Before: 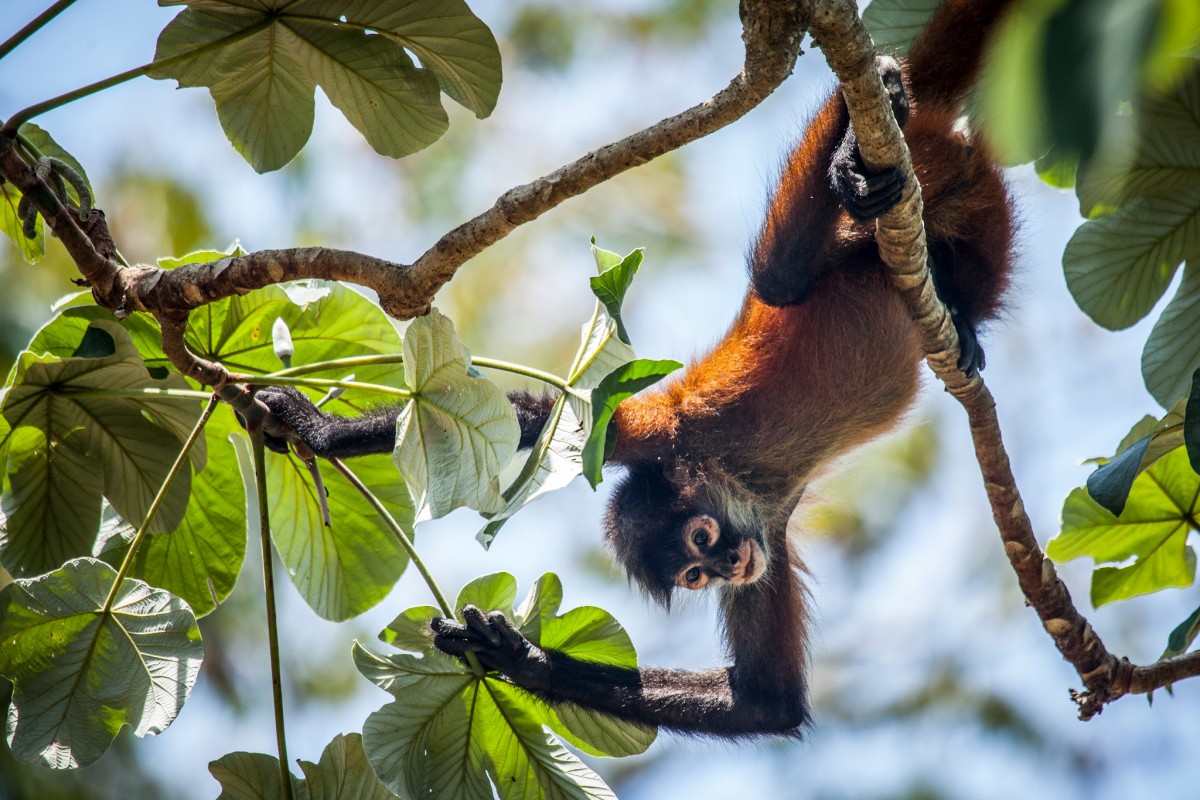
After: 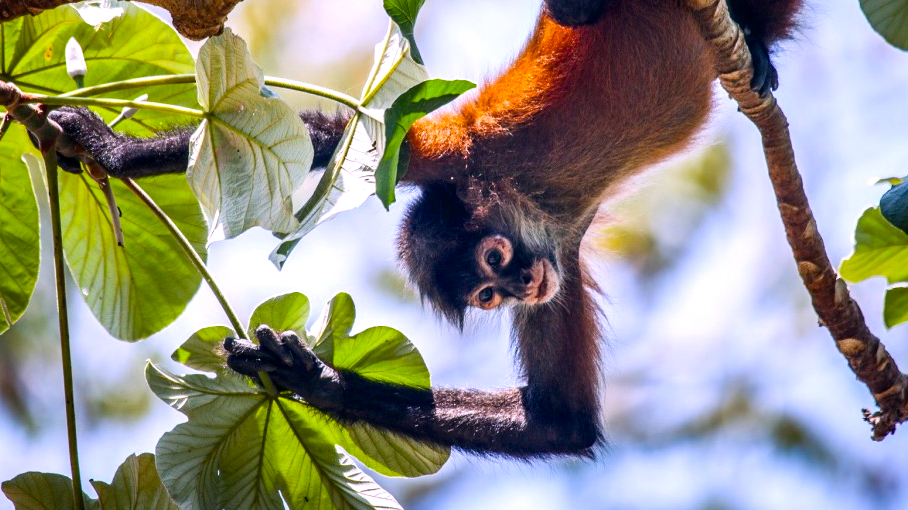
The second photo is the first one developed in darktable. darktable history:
white balance: red 1.066, blue 1.119
color balance rgb: linear chroma grading › shadows 16%, perceptual saturation grading › global saturation 8%, perceptual saturation grading › shadows 4%, perceptual brilliance grading › global brilliance 2%, perceptual brilliance grading › highlights 8%, perceptual brilliance grading › shadows -4%, global vibrance 16%, saturation formula JzAzBz (2021)
crop and rotate: left 17.299%, top 35.115%, right 7.015%, bottom 1.024%
